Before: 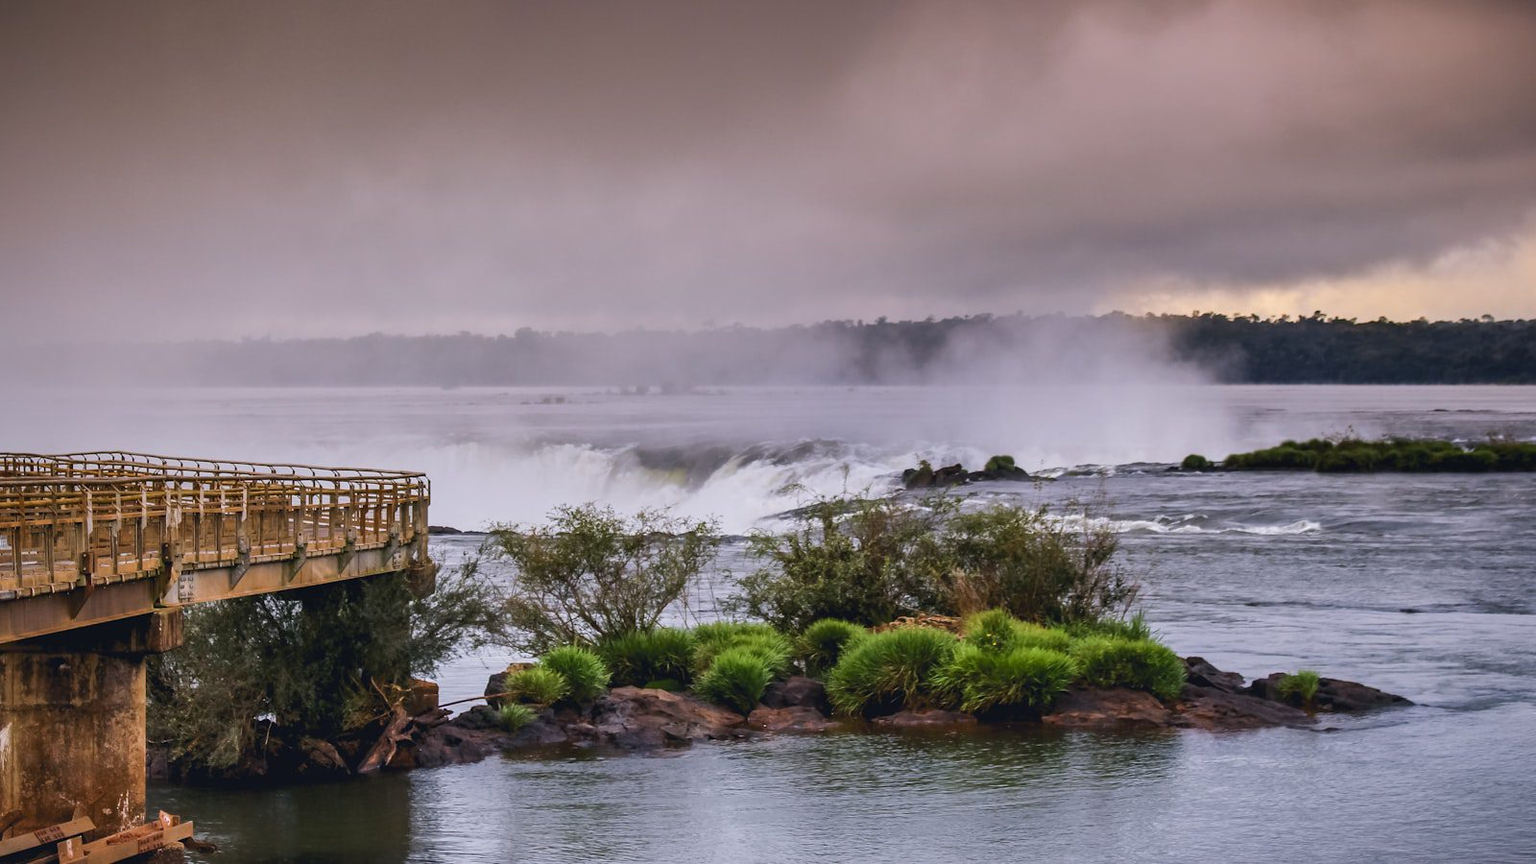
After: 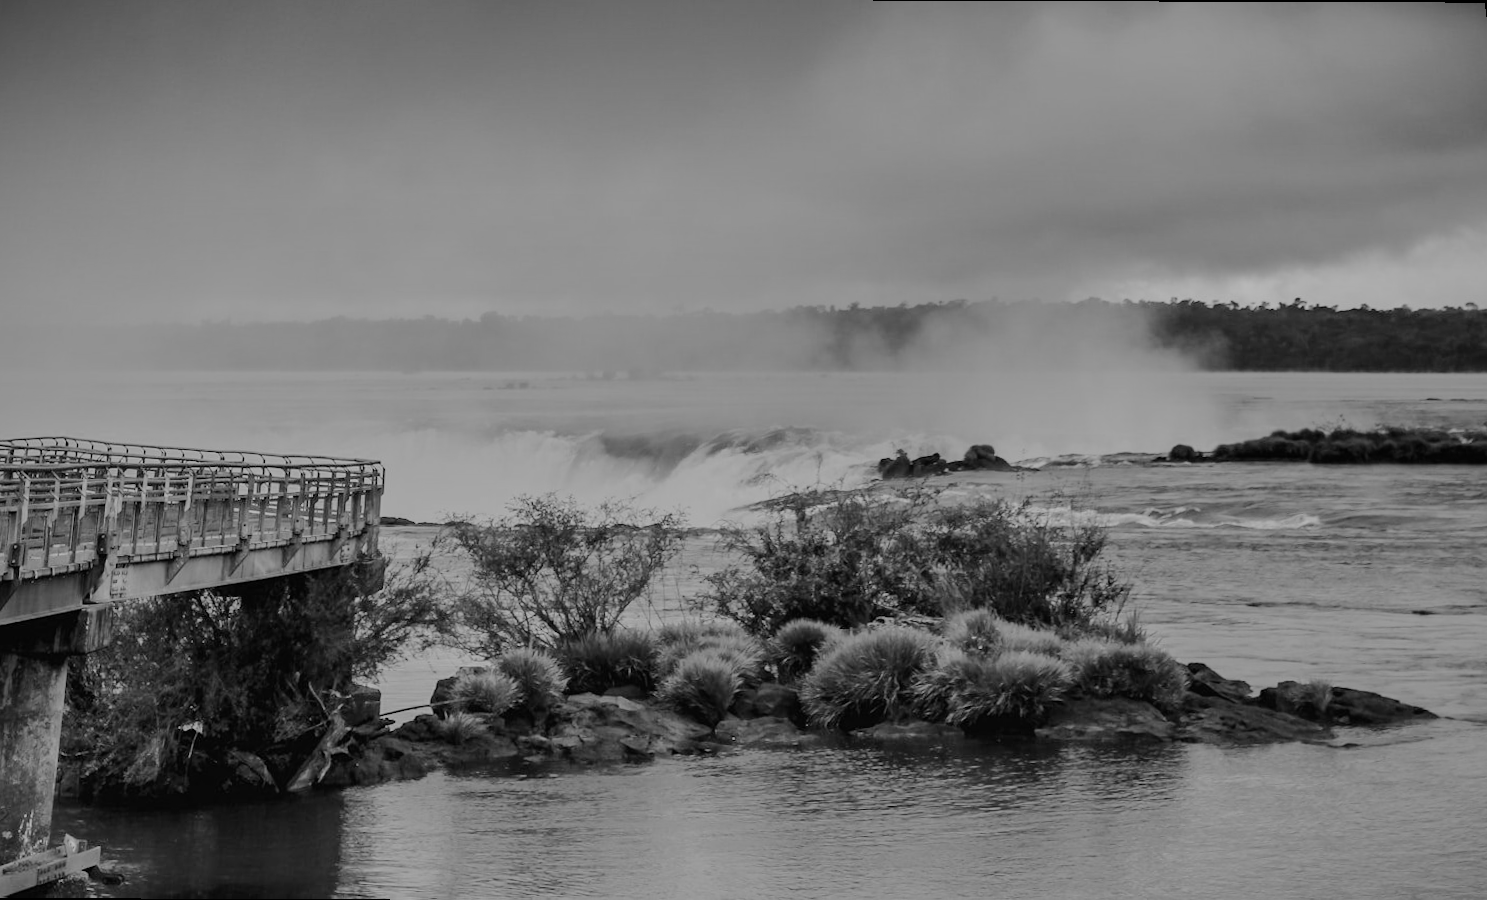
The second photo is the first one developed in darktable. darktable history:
filmic rgb: black relative exposure -7.65 EV, white relative exposure 4.56 EV, hardness 3.61
rotate and perspective: rotation 0.215°, lens shift (vertical) -0.139, crop left 0.069, crop right 0.939, crop top 0.002, crop bottom 0.996
monochrome: a 73.58, b 64.21
white balance: red 0.924, blue 1.095
color balance rgb: perceptual saturation grading › global saturation 25%, perceptual brilliance grading › mid-tones 10%, perceptual brilliance grading › shadows 15%, global vibrance 20%
